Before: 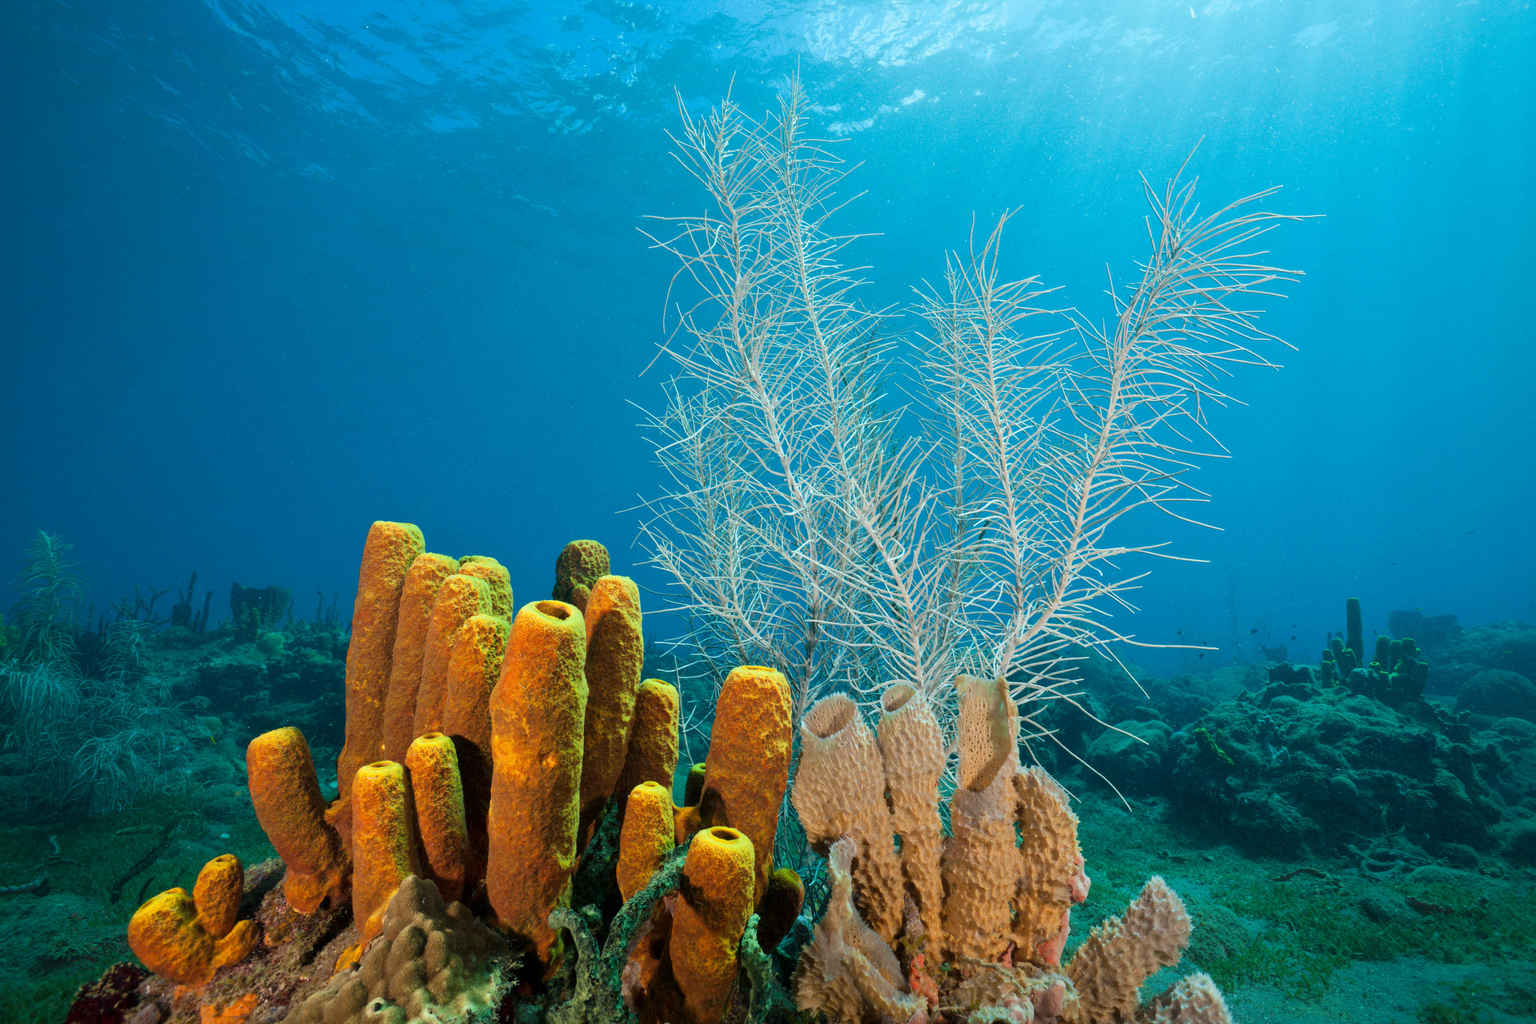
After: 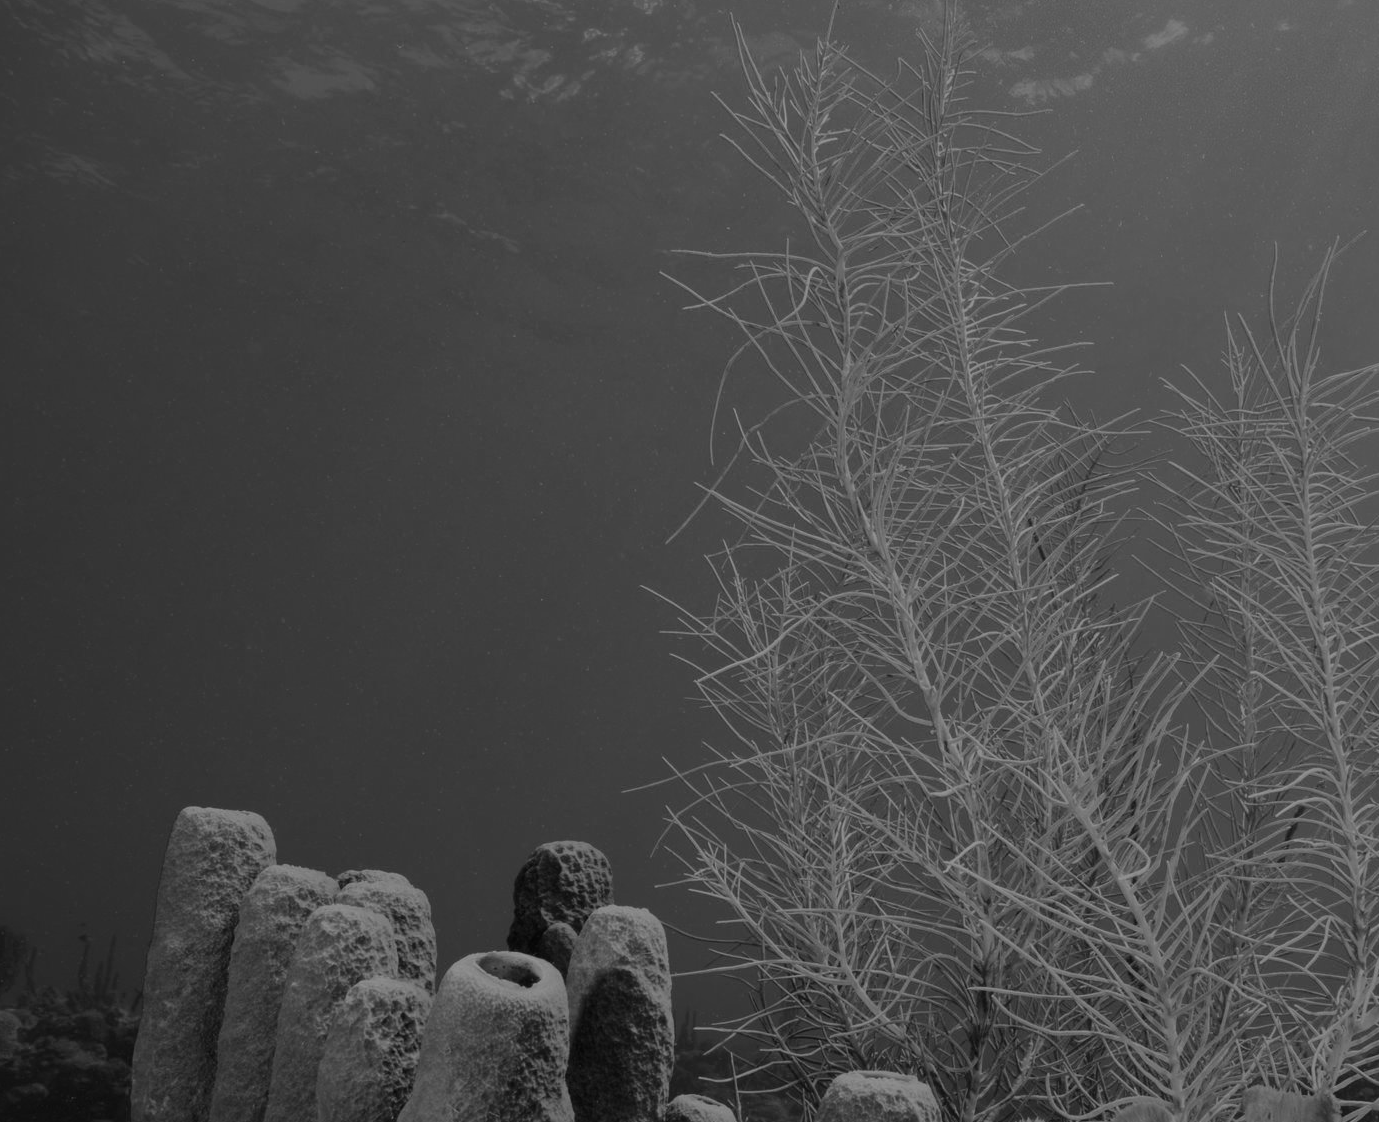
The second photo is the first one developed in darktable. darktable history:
tone equalizer: -8 EV -2 EV, -7 EV -2 EV, -6 EV -2 EV, -5 EV -2 EV, -4 EV -2 EV, -3 EV -2 EV, -2 EV -2 EV, -1 EV -1.63 EV, +0 EV -2 EV
crop: left 17.835%, top 7.675%, right 32.881%, bottom 32.213%
monochrome: on, module defaults
